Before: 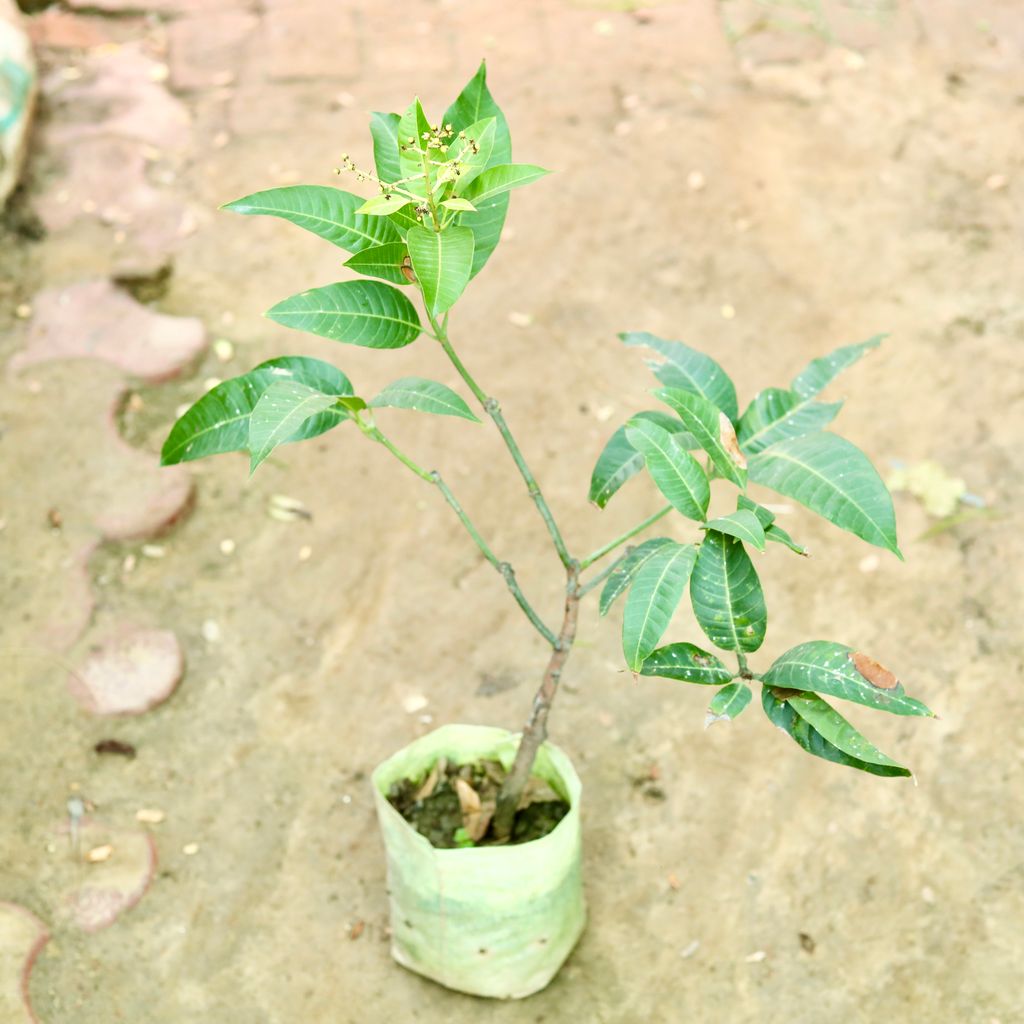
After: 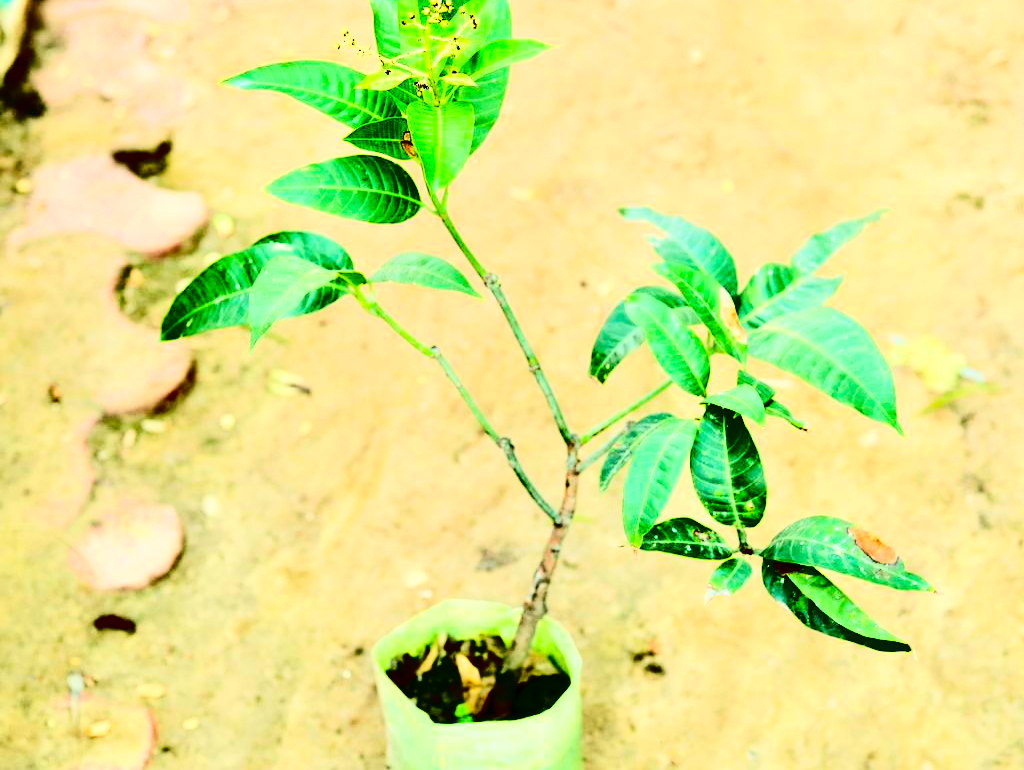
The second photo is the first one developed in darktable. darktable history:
contrast brightness saturation: contrast 0.768, brightness -0.985, saturation 0.993
crop and rotate: top 12.233%, bottom 12.559%
